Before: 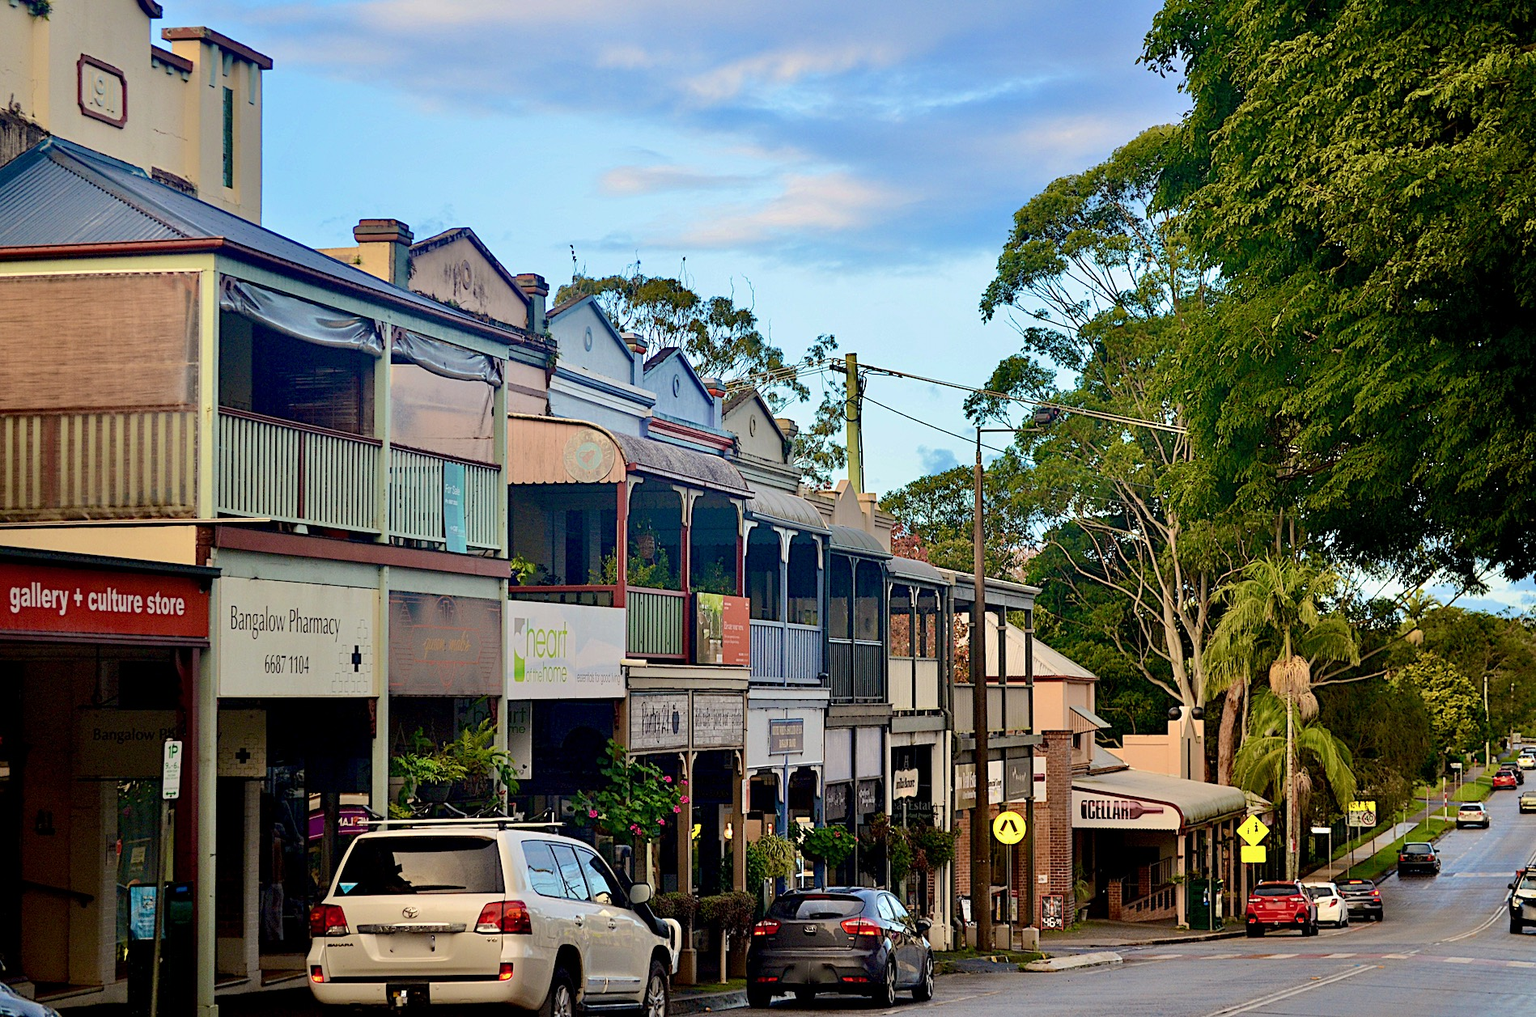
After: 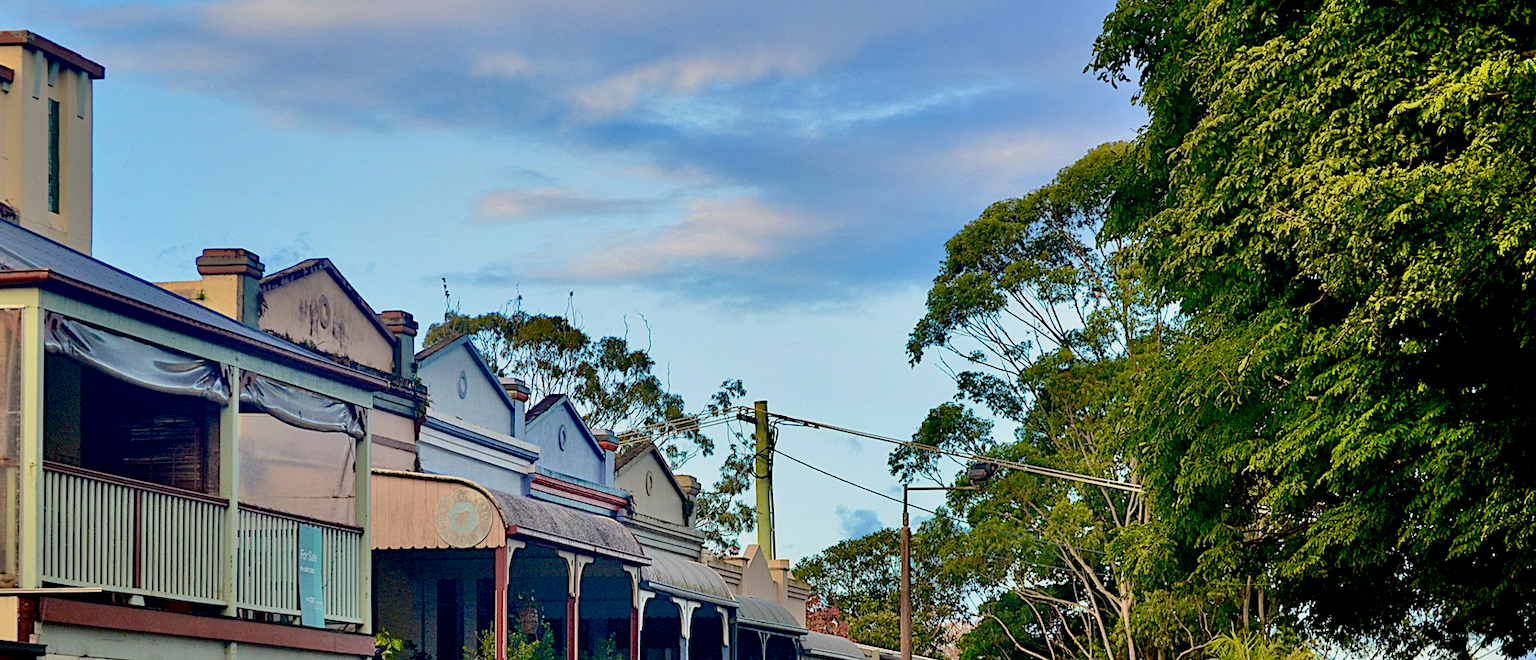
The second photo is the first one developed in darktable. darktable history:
shadows and highlights: low approximation 0.01, soften with gaussian
crop and rotate: left 11.812%, bottom 42.776%
exposure: black level correction 0.006, exposure -0.226 EV, compensate highlight preservation false
